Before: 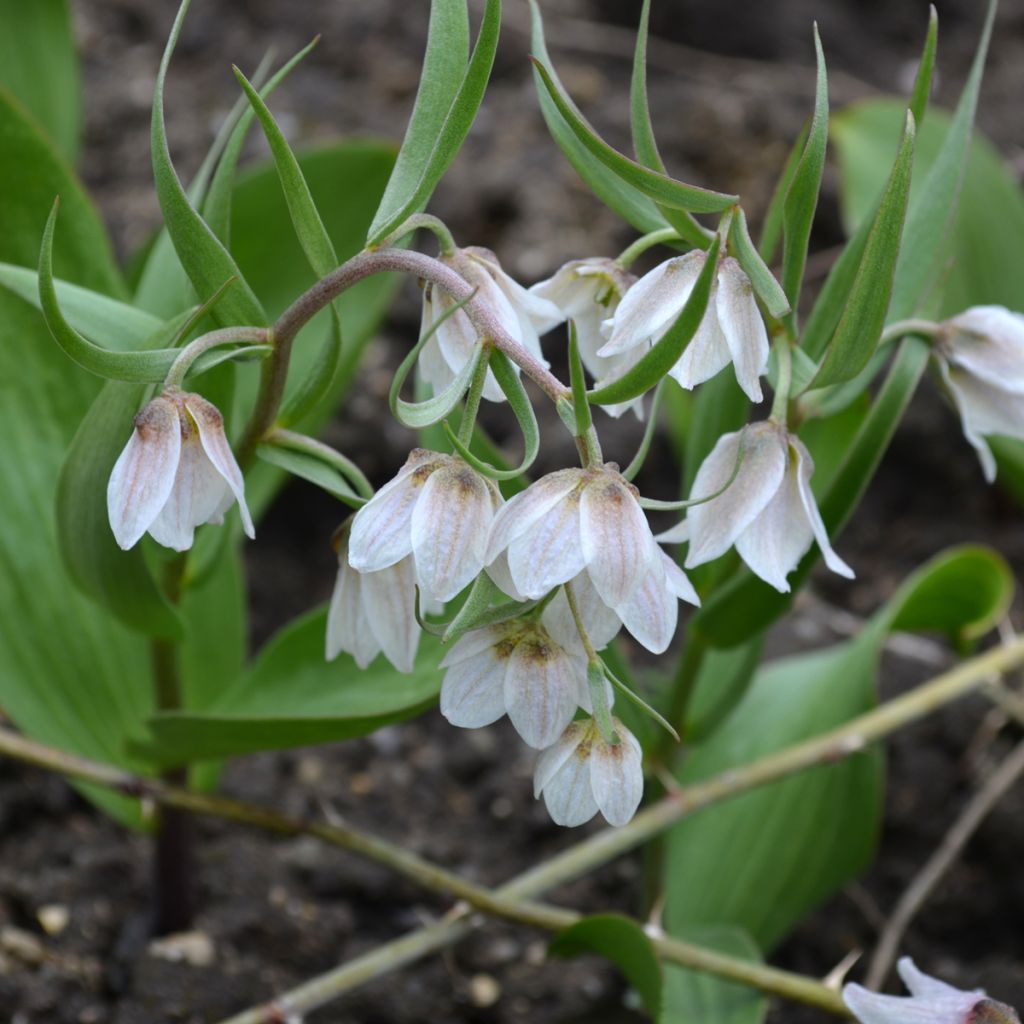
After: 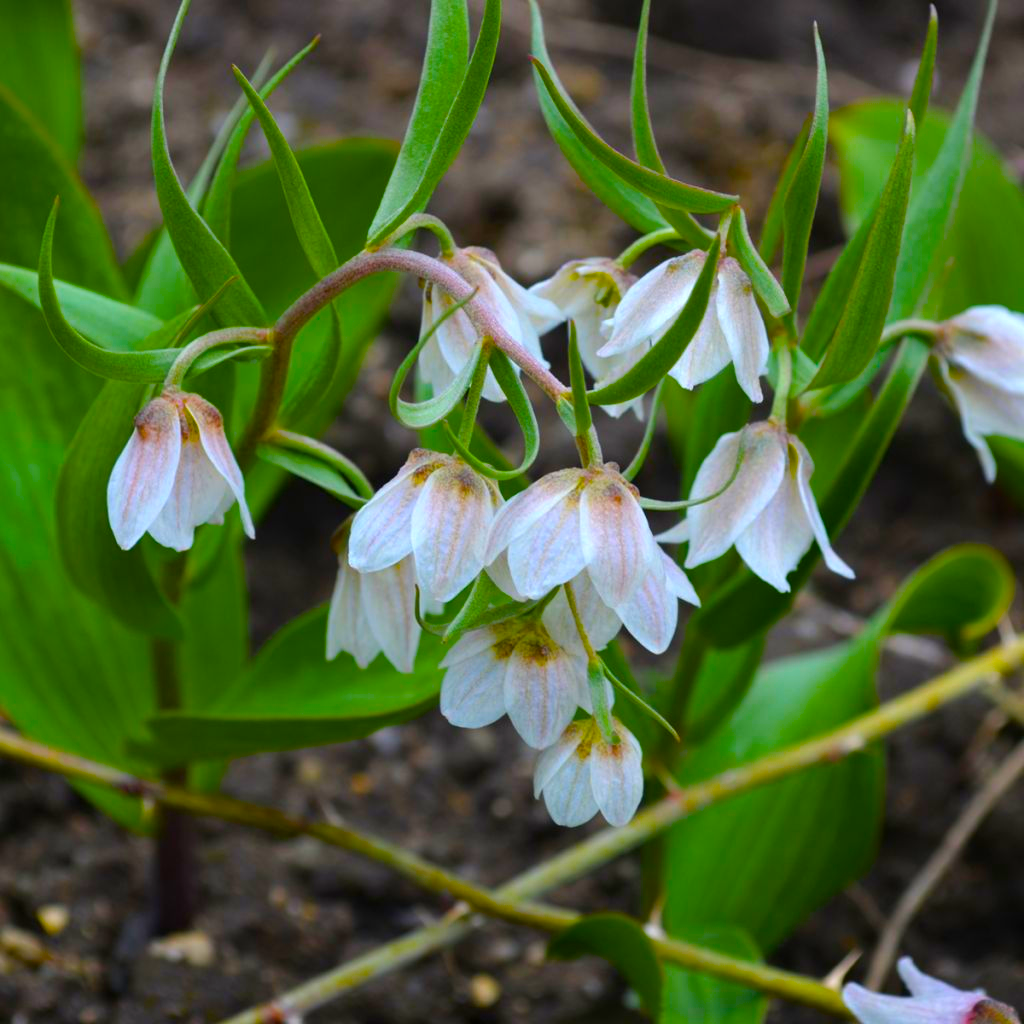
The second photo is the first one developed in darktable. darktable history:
color balance rgb: perceptual saturation grading › global saturation 64.377%, perceptual saturation grading › highlights 59.124%, perceptual saturation grading › mid-tones 49.975%, perceptual saturation grading › shadows 50.037%
tone equalizer: edges refinement/feathering 500, mask exposure compensation -1.57 EV, preserve details no
